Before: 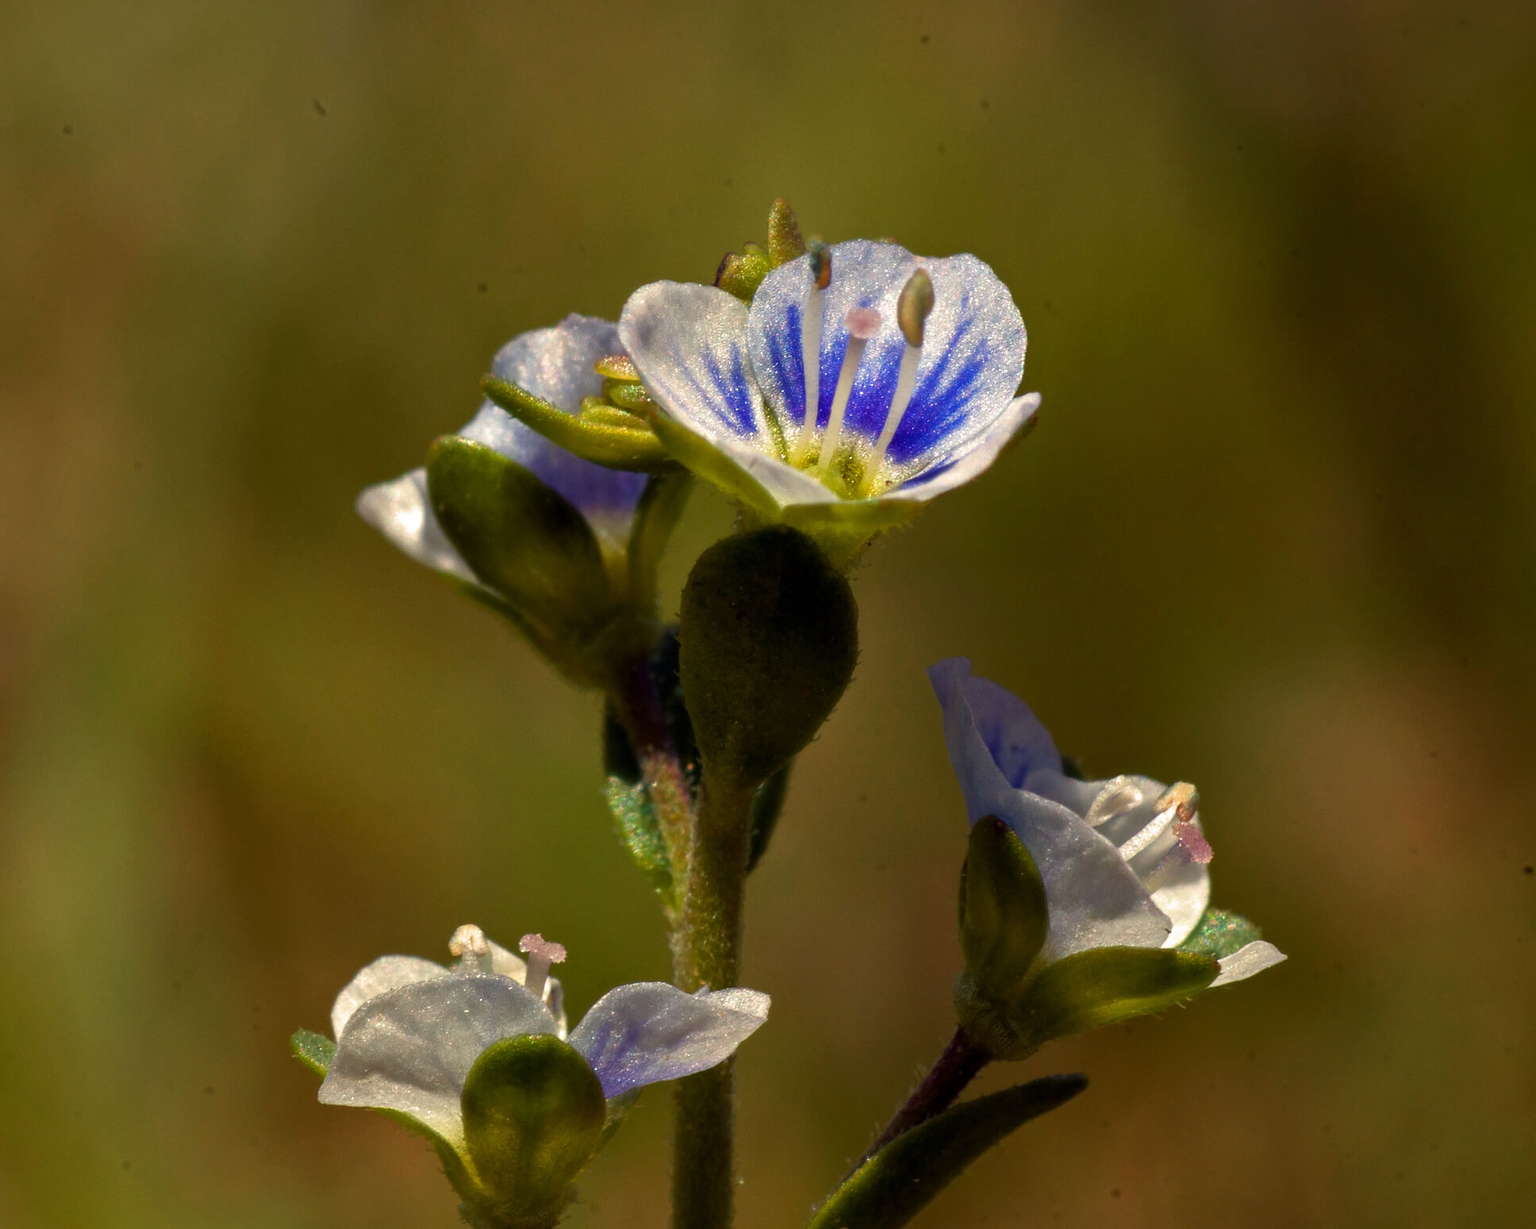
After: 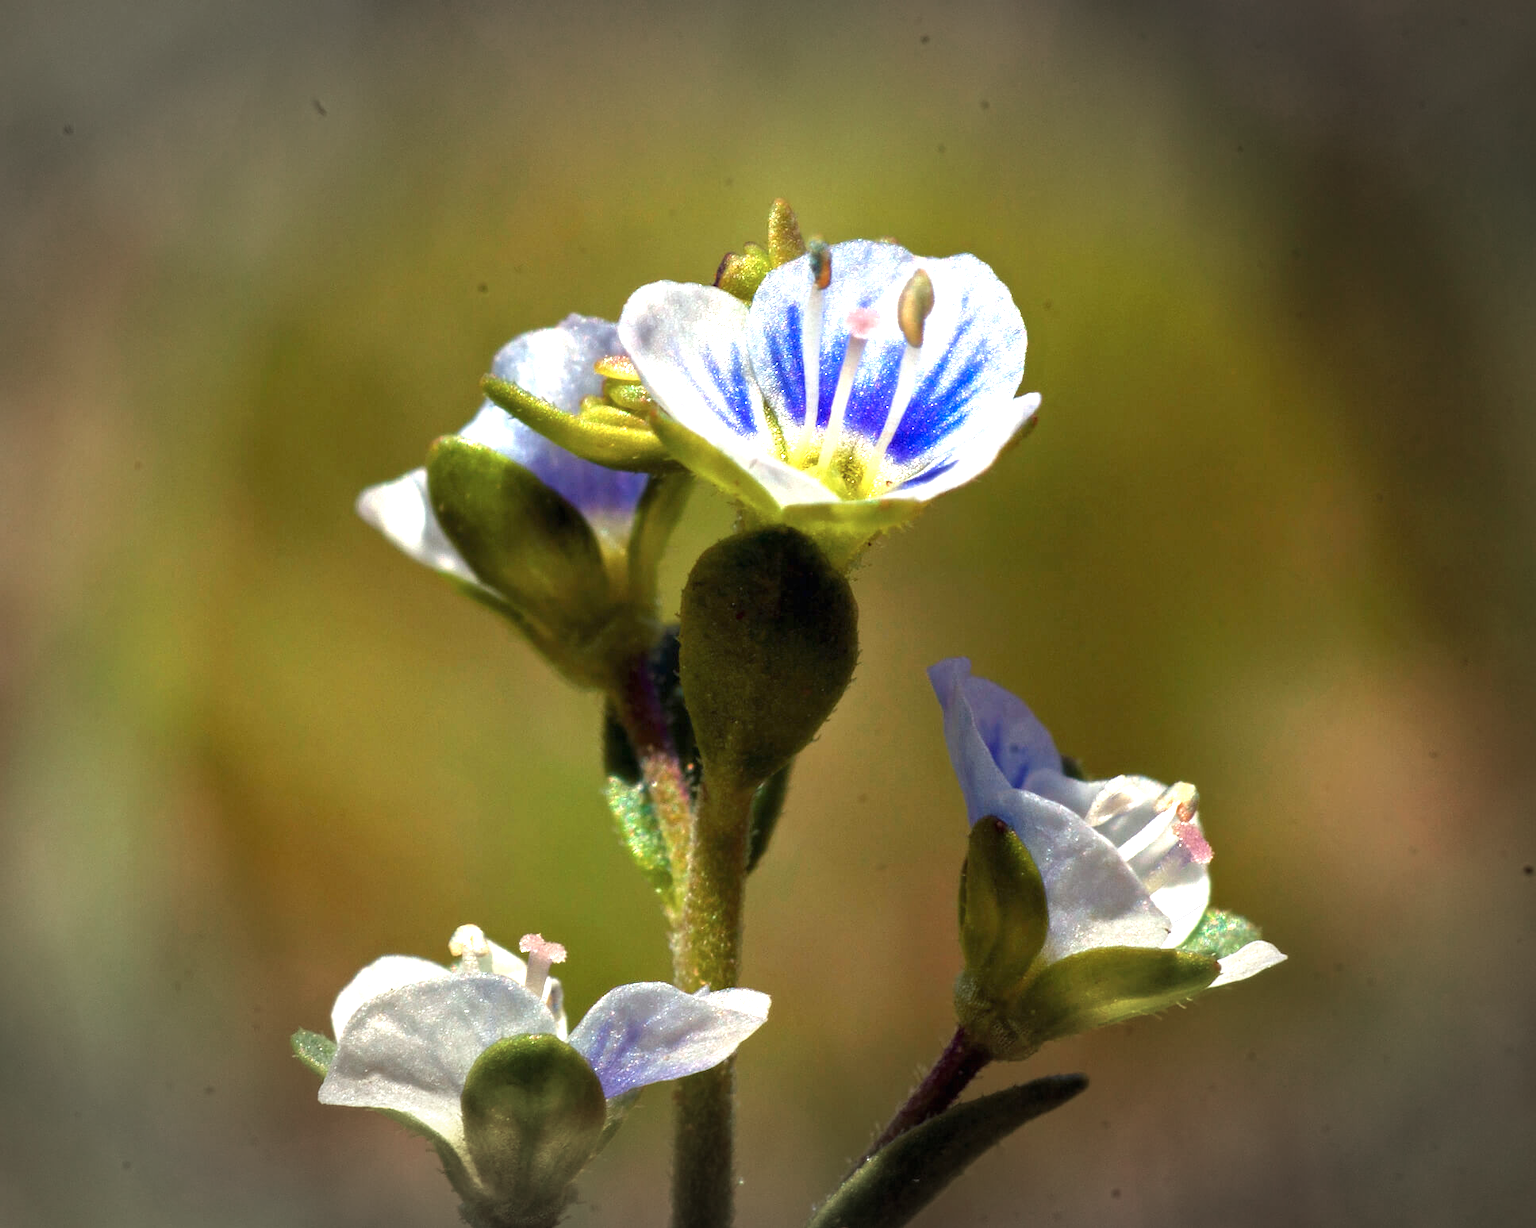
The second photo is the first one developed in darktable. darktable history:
color correction: highlights a* -4.18, highlights b* -10.81
vignetting: fall-off start 79.43%, saturation -0.649, width/height ratio 1.327, unbound false
exposure: black level correction 0, exposure 1.3 EV, compensate highlight preservation false
